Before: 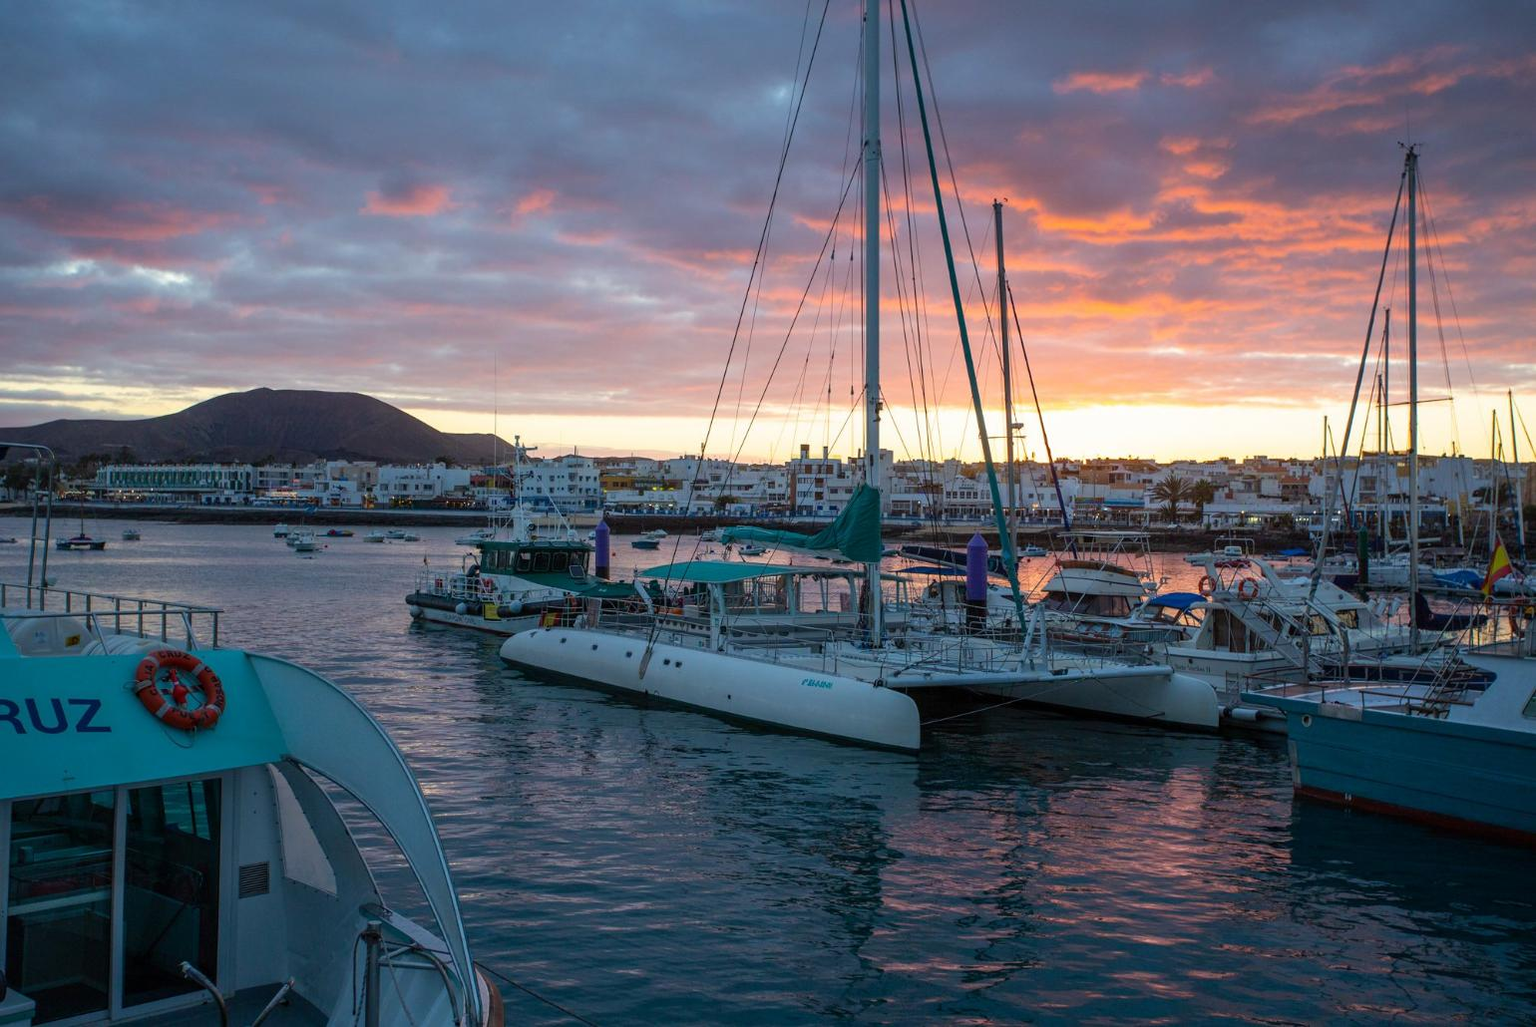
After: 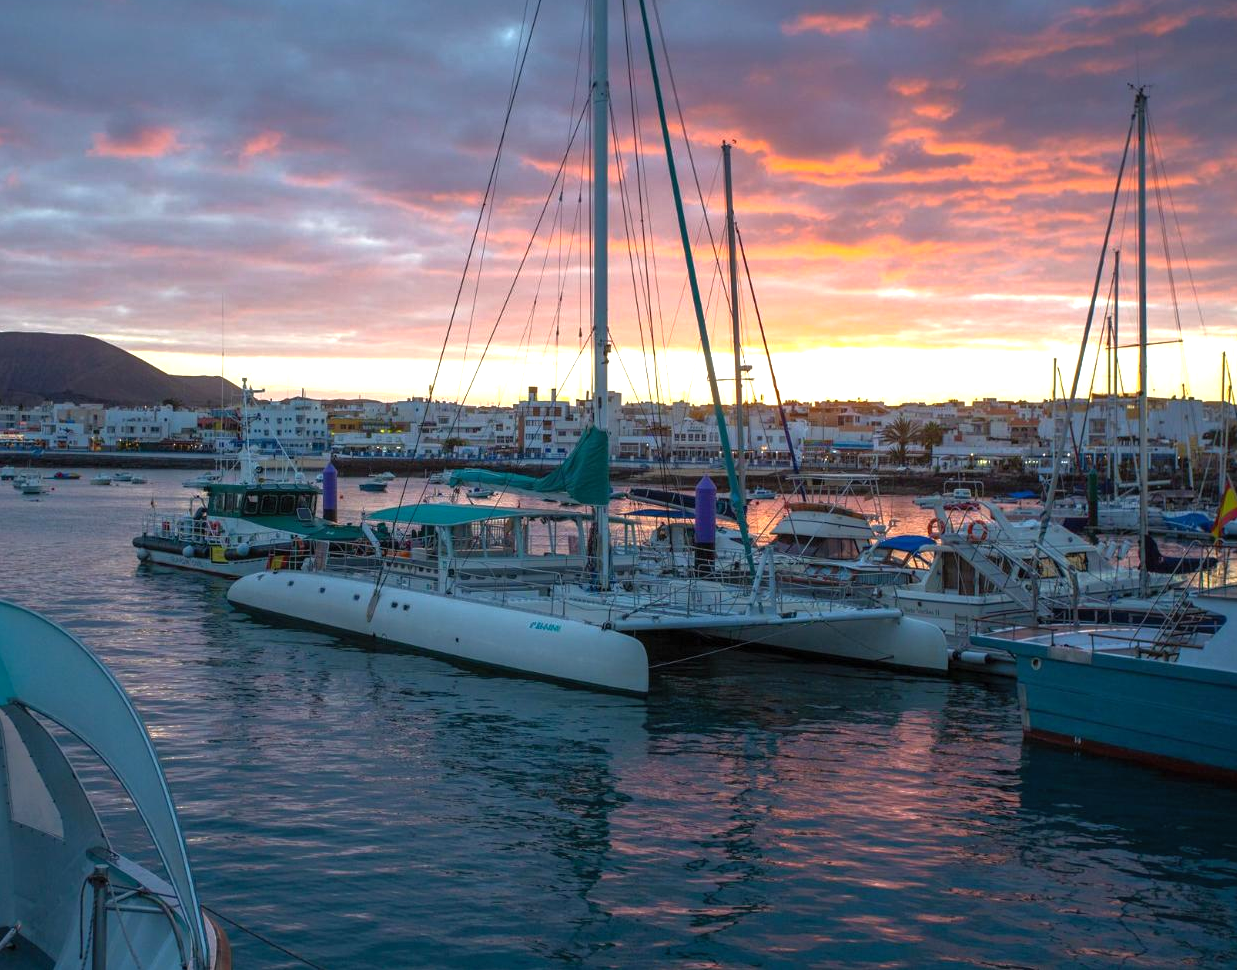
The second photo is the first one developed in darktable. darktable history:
tone equalizer: -8 EV 0.001 EV, -7 EV -0.003 EV, -6 EV 0.002 EV, -5 EV -0.067 EV, -4 EV -0.143 EV, -3 EV -0.16 EV, -2 EV 0.25 EV, -1 EV 0.716 EV, +0 EV 0.479 EV, edges refinement/feathering 500, mask exposure compensation -1.57 EV, preserve details no
crop and rotate: left 17.886%, top 5.734%, right 1.751%
contrast brightness saturation: contrast 0.03, brightness 0.07, saturation 0.132
exposure: compensate exposure bias true, compensate highlight preservation false
